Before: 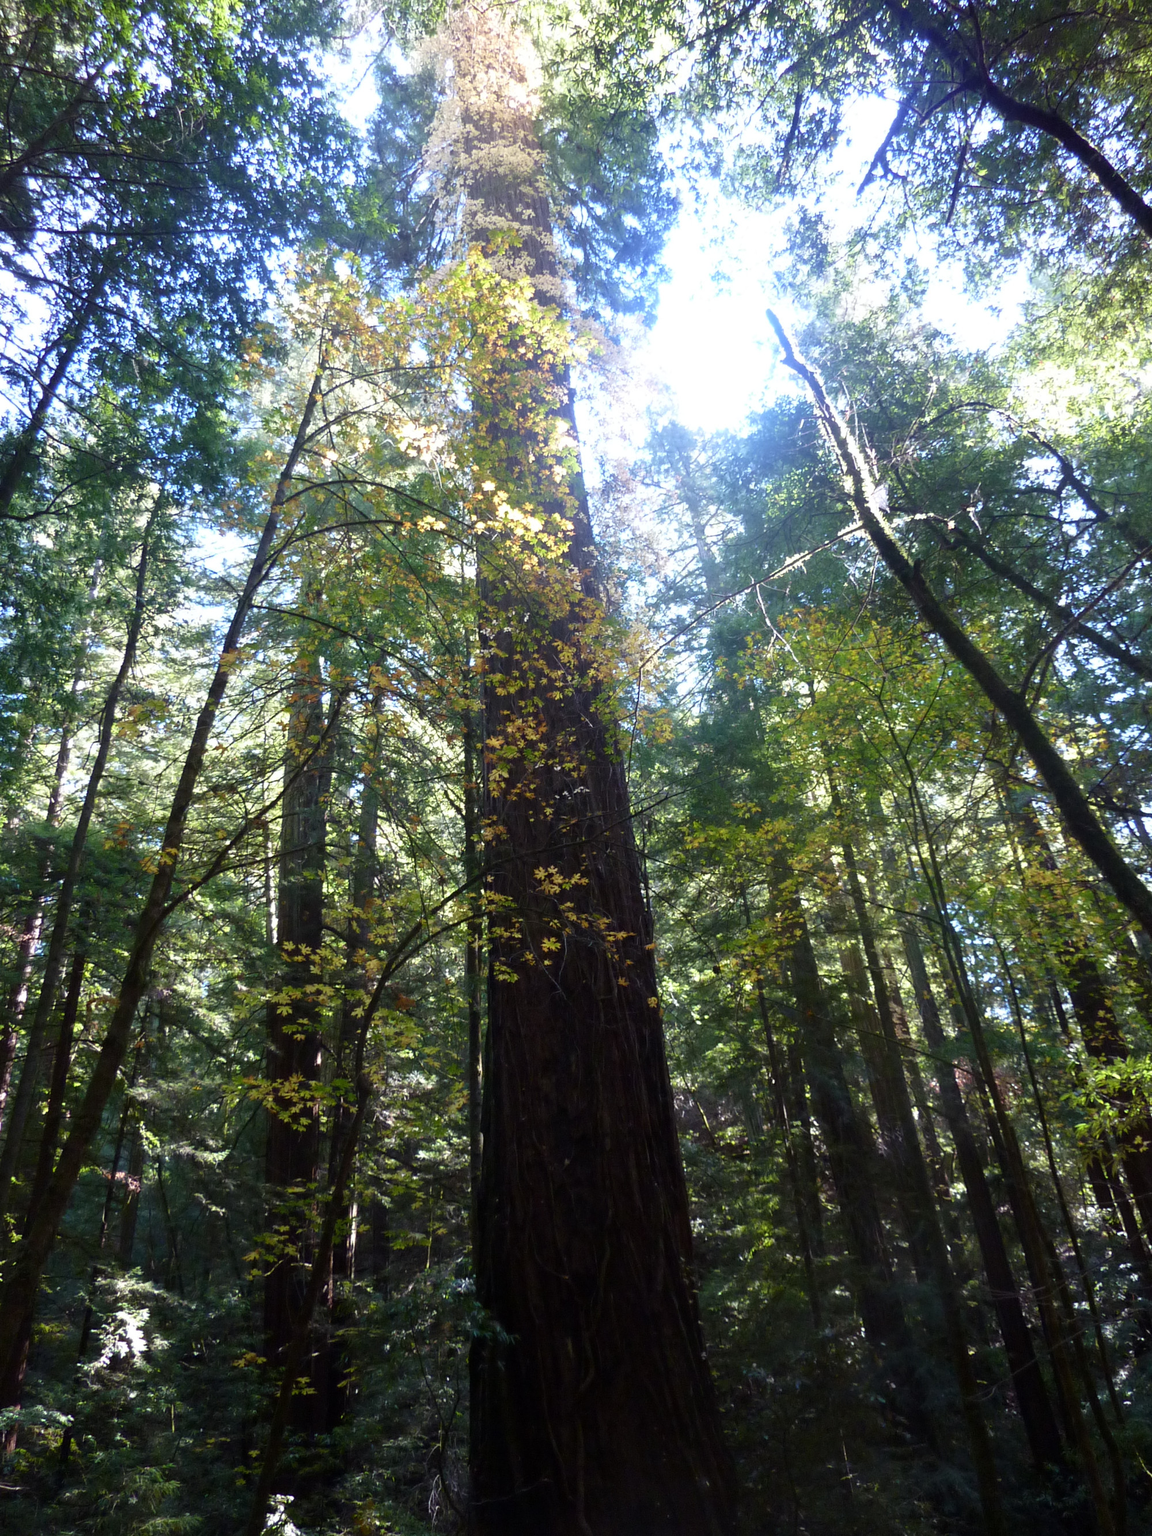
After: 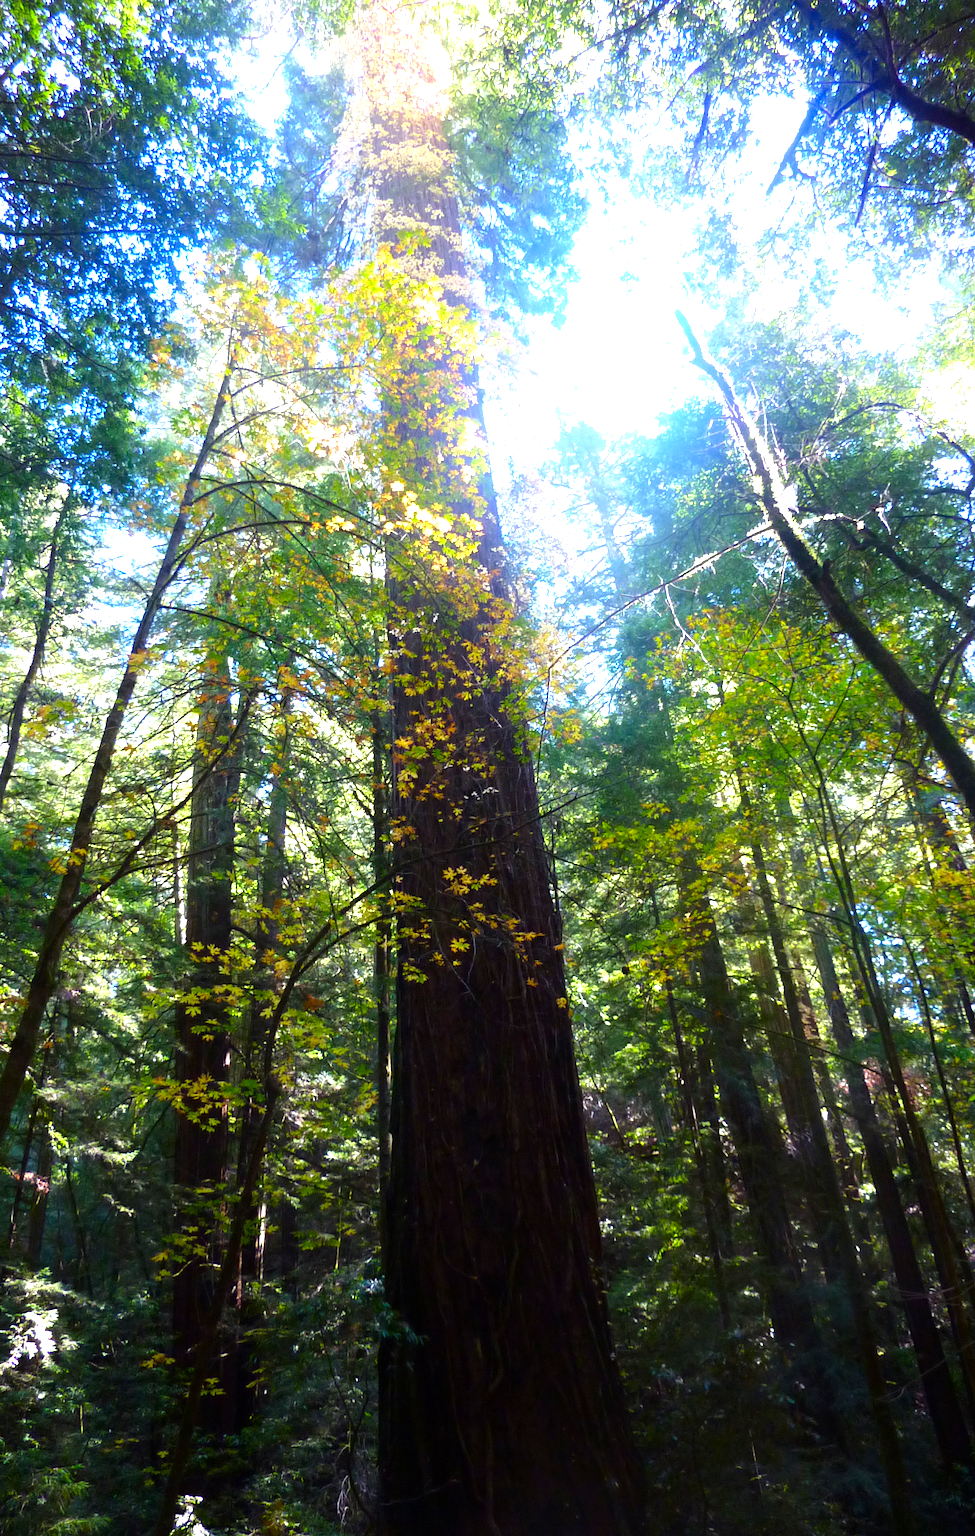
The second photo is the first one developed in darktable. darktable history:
exposure: exposure 0.297 EV, compensate highlight preservation false
tone equalizer: -8 EV -0.407 EV, -7 EV -0.361 EV, -6 EV -0.324 EV, -5 EV -0.183 EV, -3 EV 0.211 EV, -2 EV 0.34 EV, -1 EV 0.412 EV, +0 EV 0.395 EV
contrast brightness saturation: saturation 0.503
shadows and highlights: radius 94.17, shadows -14.43, white point adjustment 0.183, highlights 33.17, compress 48.55%, soften with gaussian
crop: left 7.953%, right 7.379%
